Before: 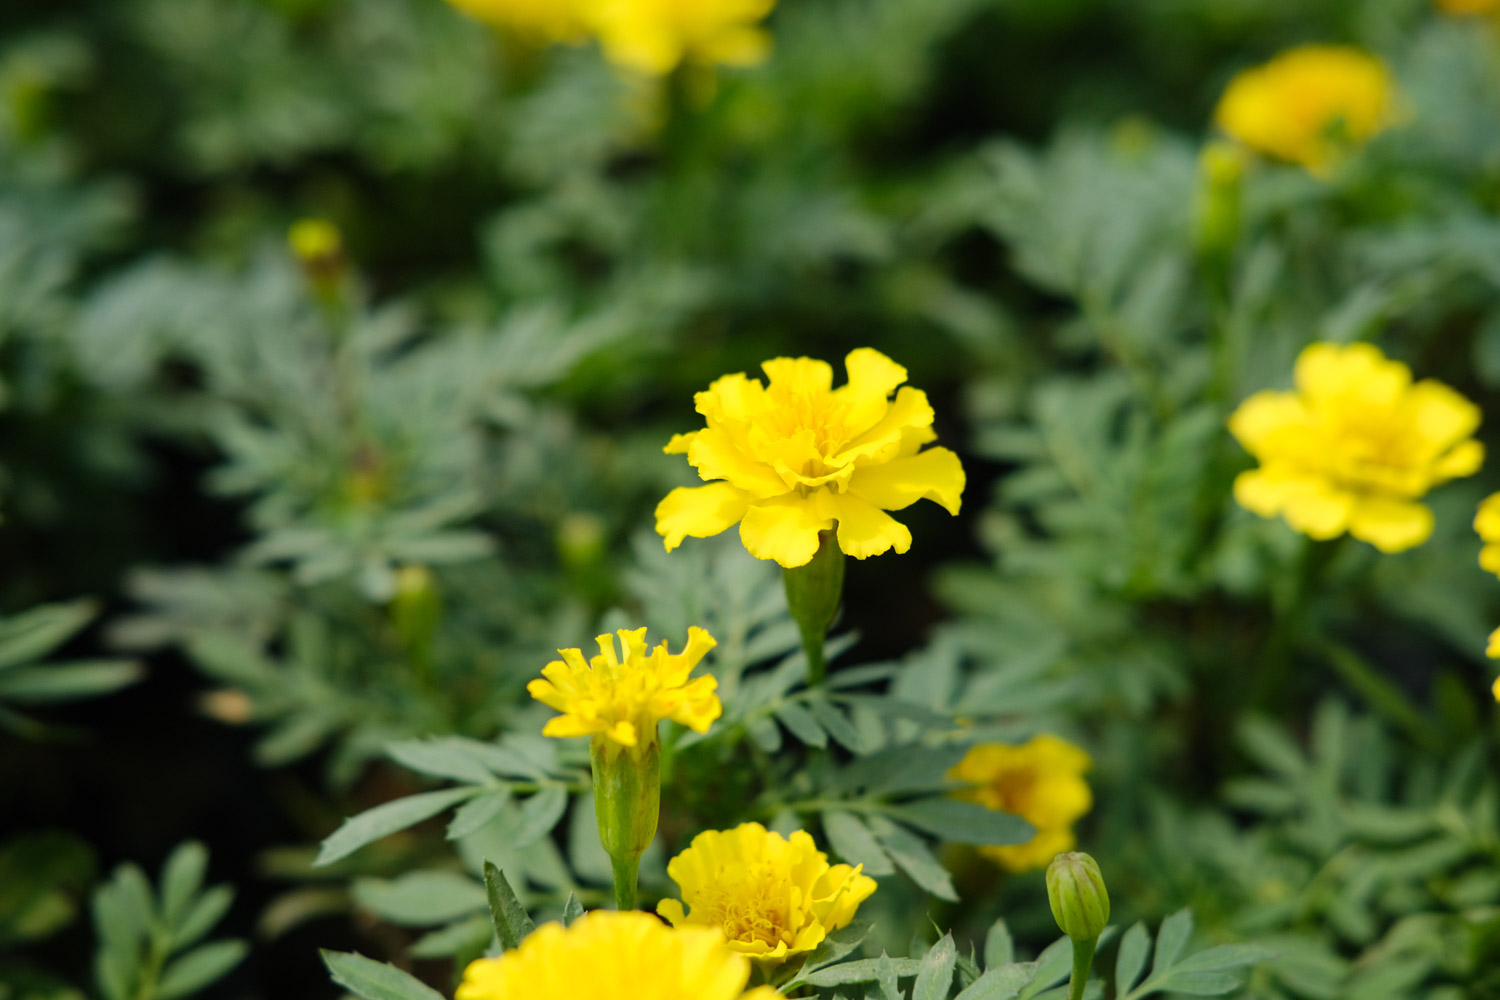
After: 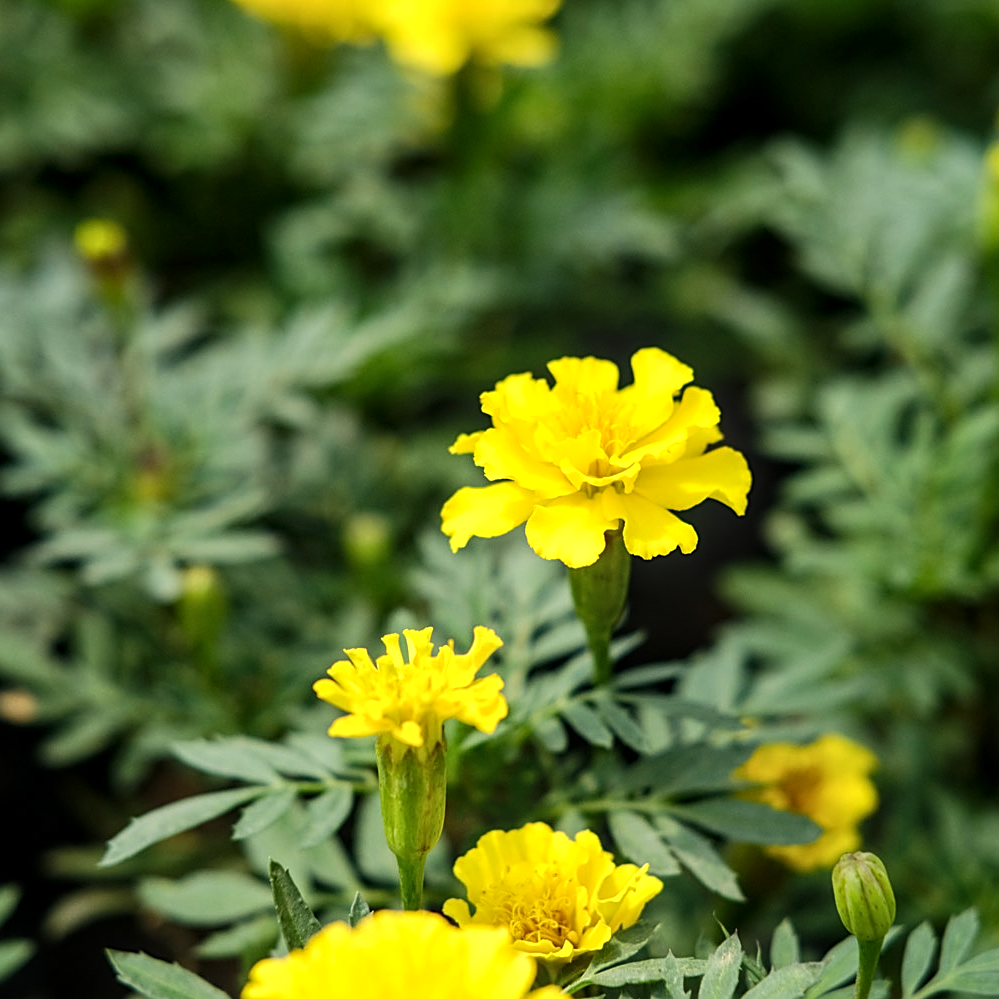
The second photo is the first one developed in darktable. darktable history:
tone equalizer: -8 EV -0.417 EV, -7 EV -0.389 EV, -6 EV -0.333 EV, -5 EV -0.222 EV, -3 EV 0.222 EV, -2 EV 0.333 EV, -1 EV 0.389 EV, +0 EV 0.417 EV, edges refinement/feathering 500, mask exposure compensation -1.57 EV, preserve details no
crop and rotate: left 14.292%, right 19.041%
sharpen: on, module defaults
local contrast: on, module defaults
